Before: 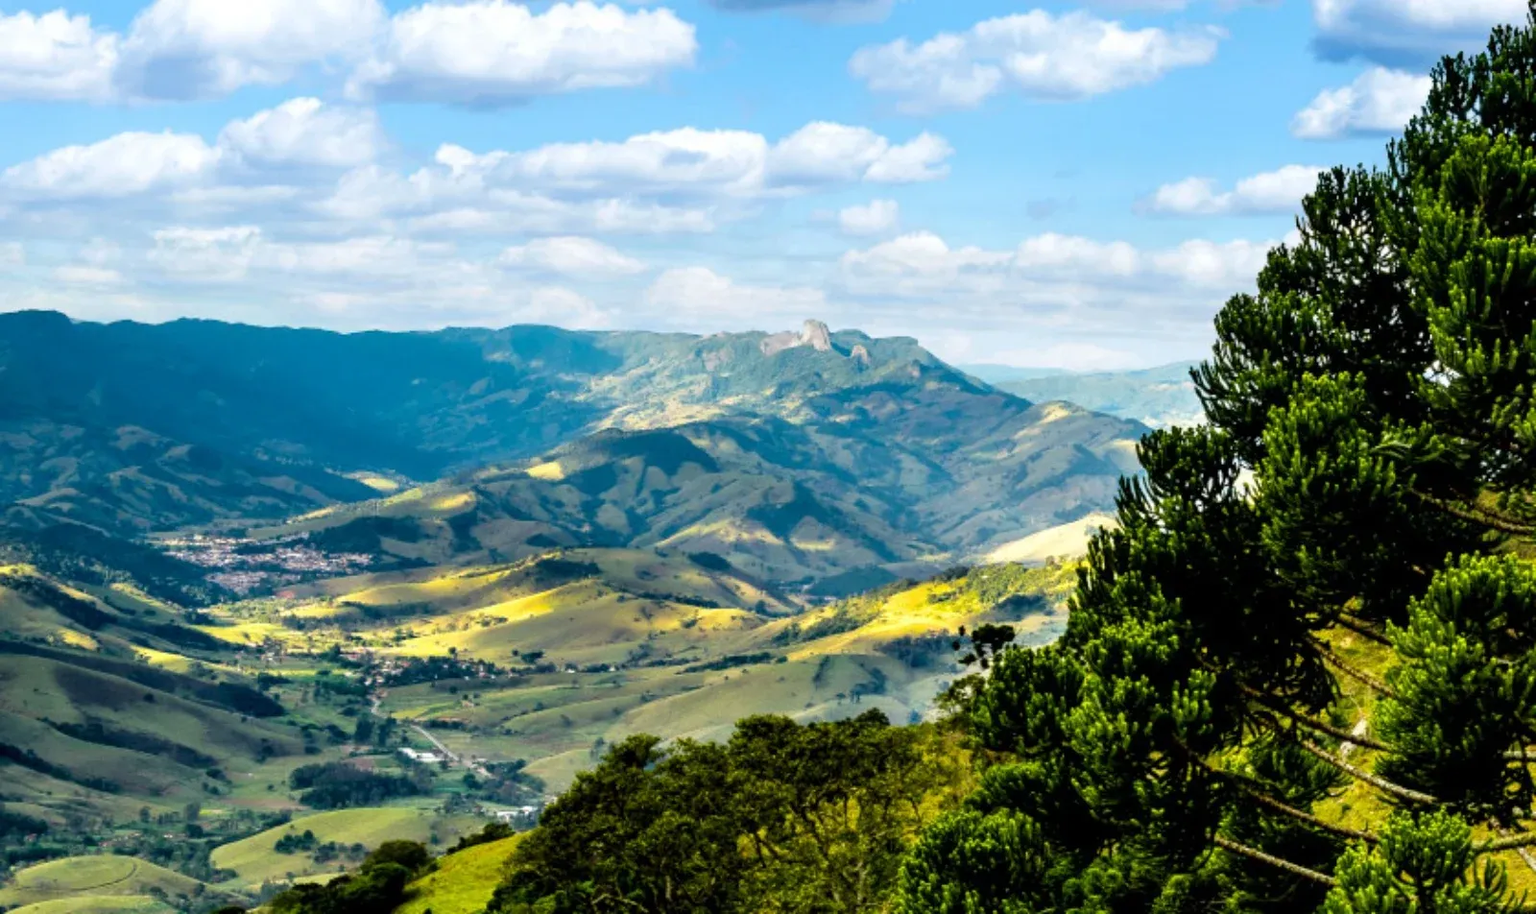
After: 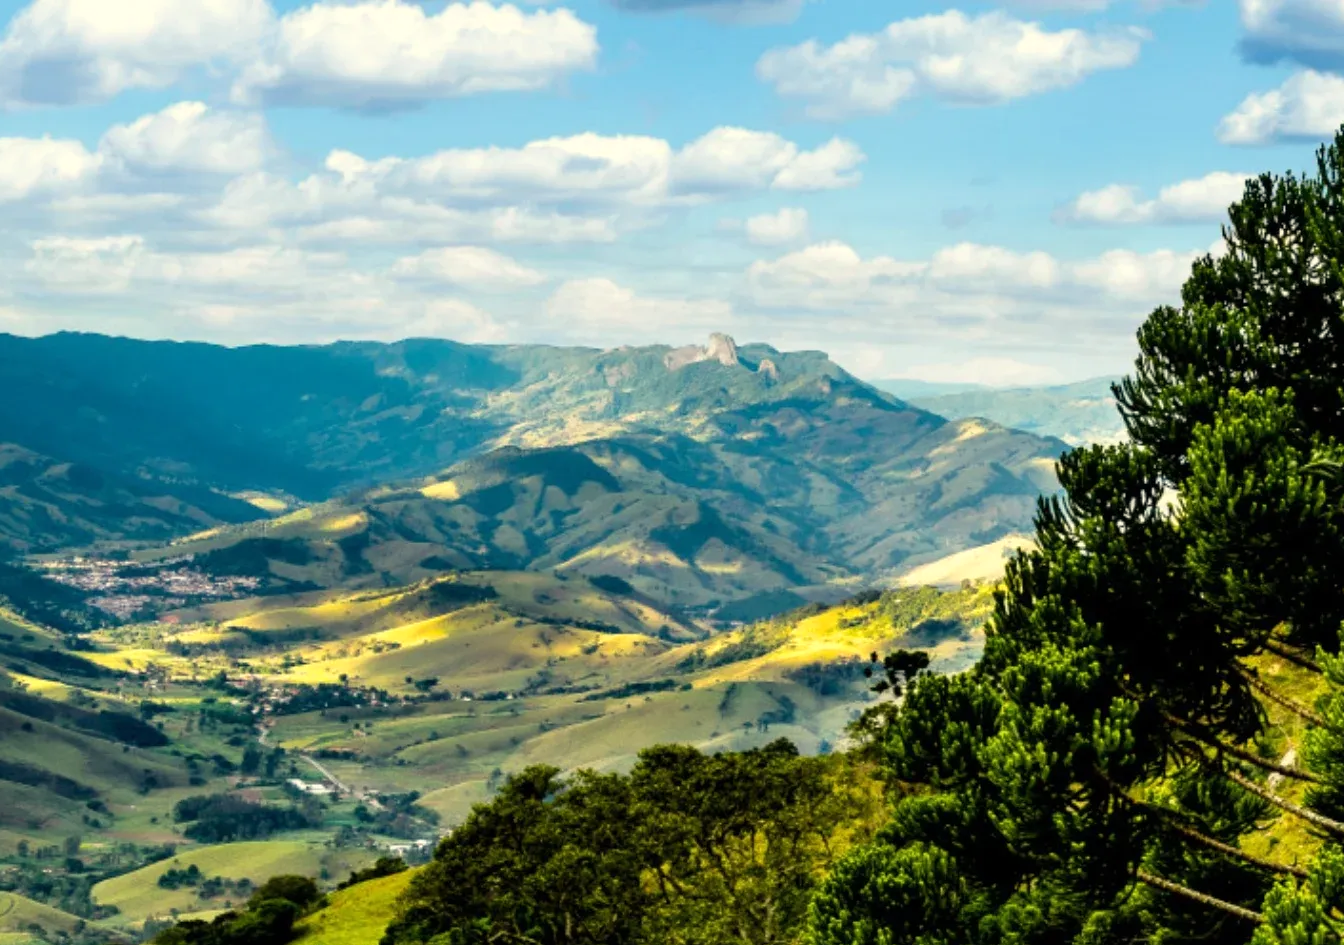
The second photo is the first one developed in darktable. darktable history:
white balance: red 1.029, blue 0.92
crop: left 8.026%, right 7.374%
exposure: compensate highlight preservation false
